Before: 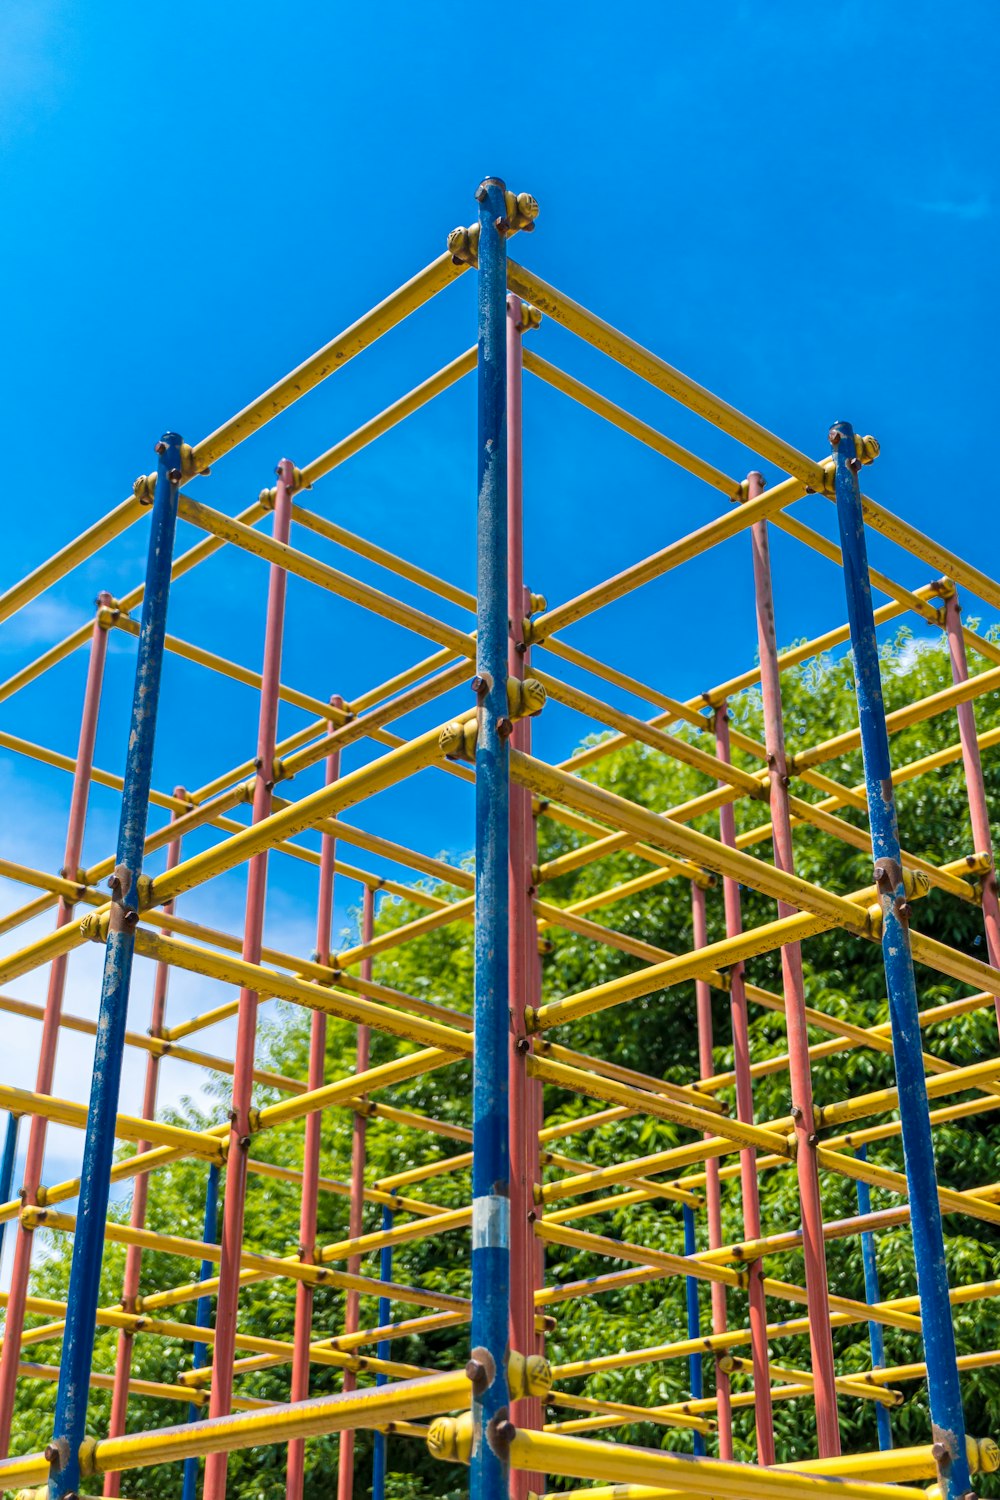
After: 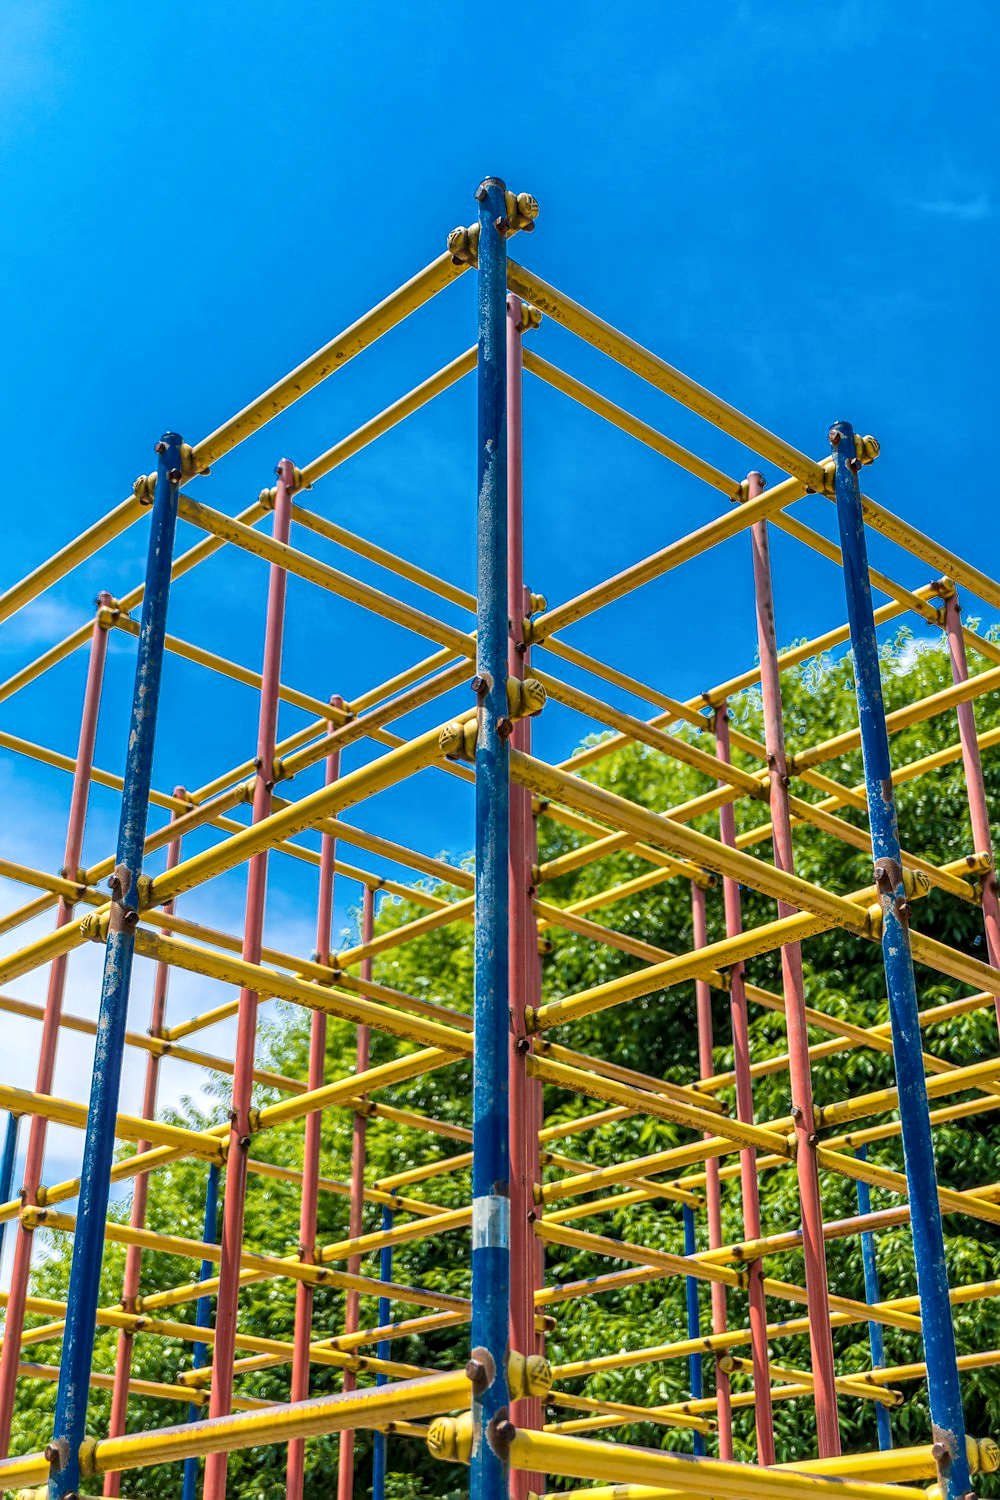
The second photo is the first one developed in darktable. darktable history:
local contrast: on, module defaults
sharpen: radius 1, threshold 1
